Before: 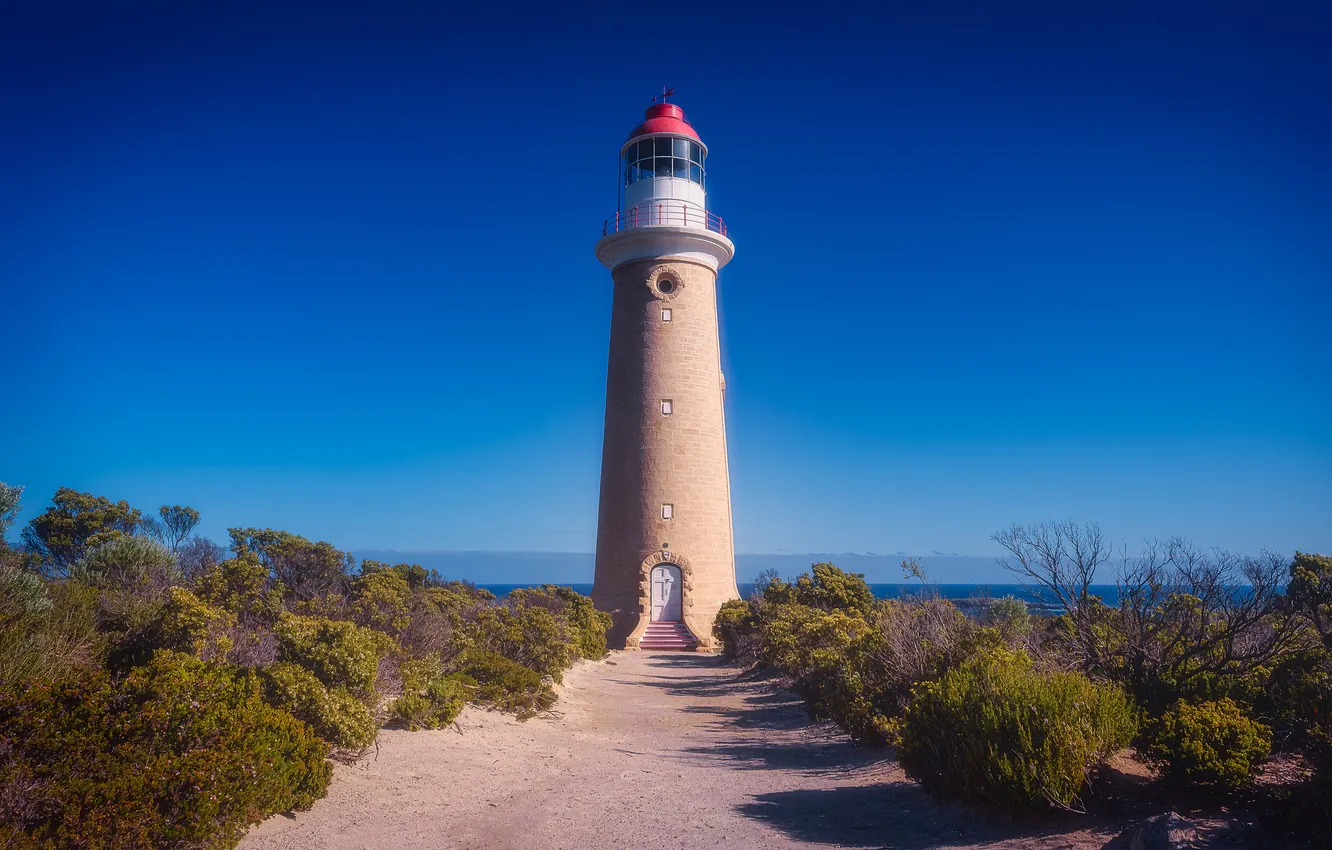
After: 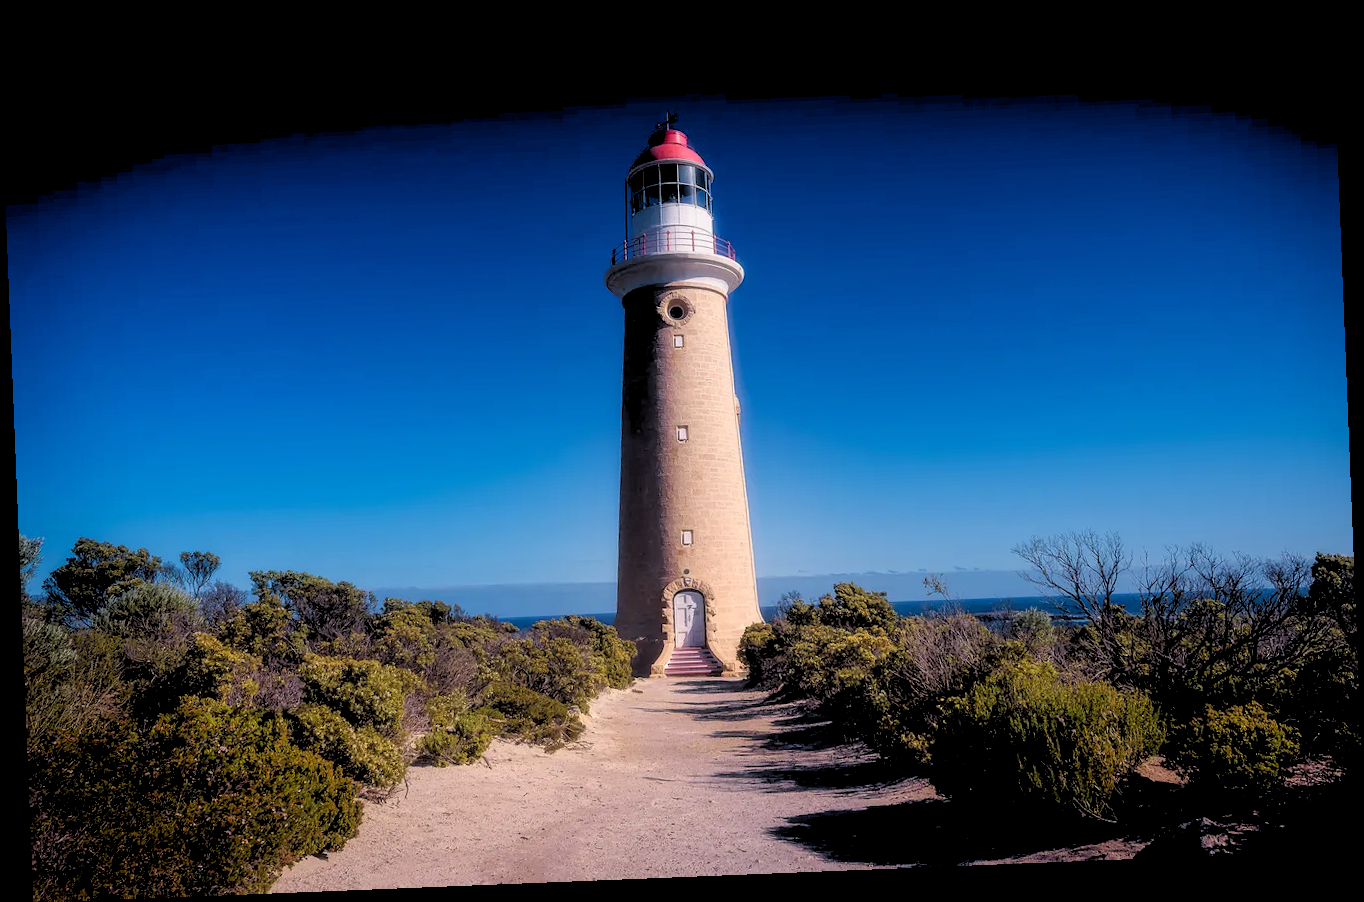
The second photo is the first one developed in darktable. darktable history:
exposure: exposure -0.048 EV, compensate highlight preservation false
rgb levels: levels [[0.029, 0.461, 0.922], [0, 0.5, 1], [0, 0.5, 1]]
rotate and perspective: rotation -2.29°, automatic cropping off
